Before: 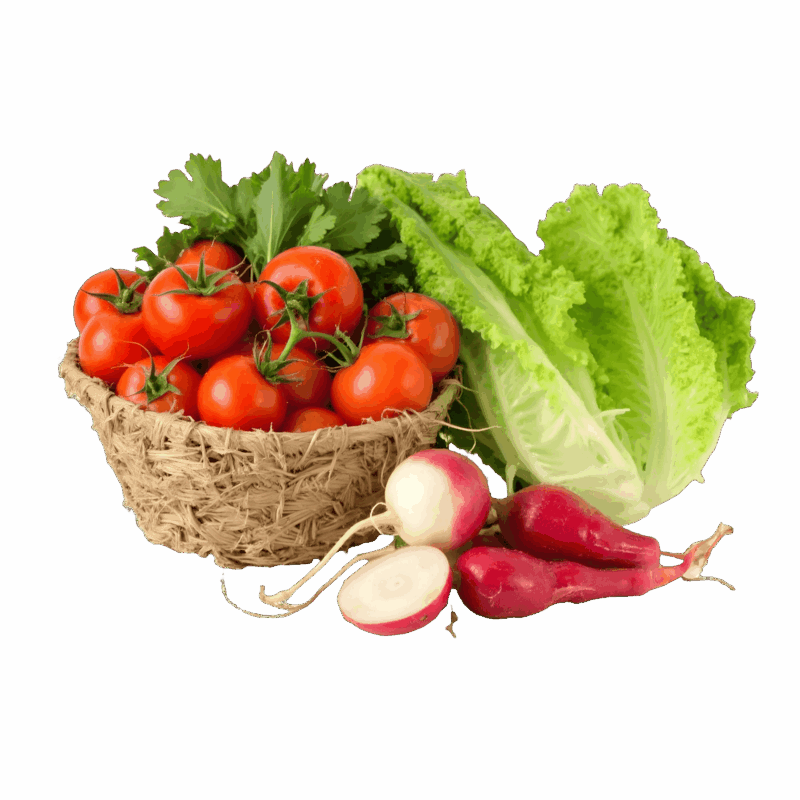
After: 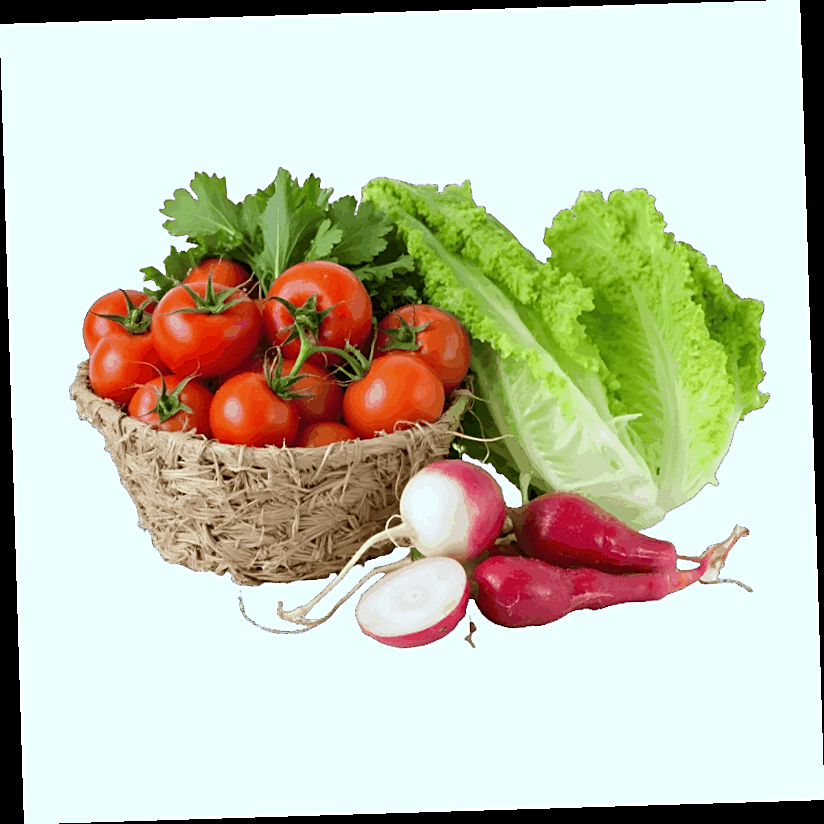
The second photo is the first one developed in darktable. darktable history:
rotate and perspective: rotation -1.75°, automatic cropping off
white balance: red 0.926, green 1.003, blue 1.133
sharpen: on, module defaults
